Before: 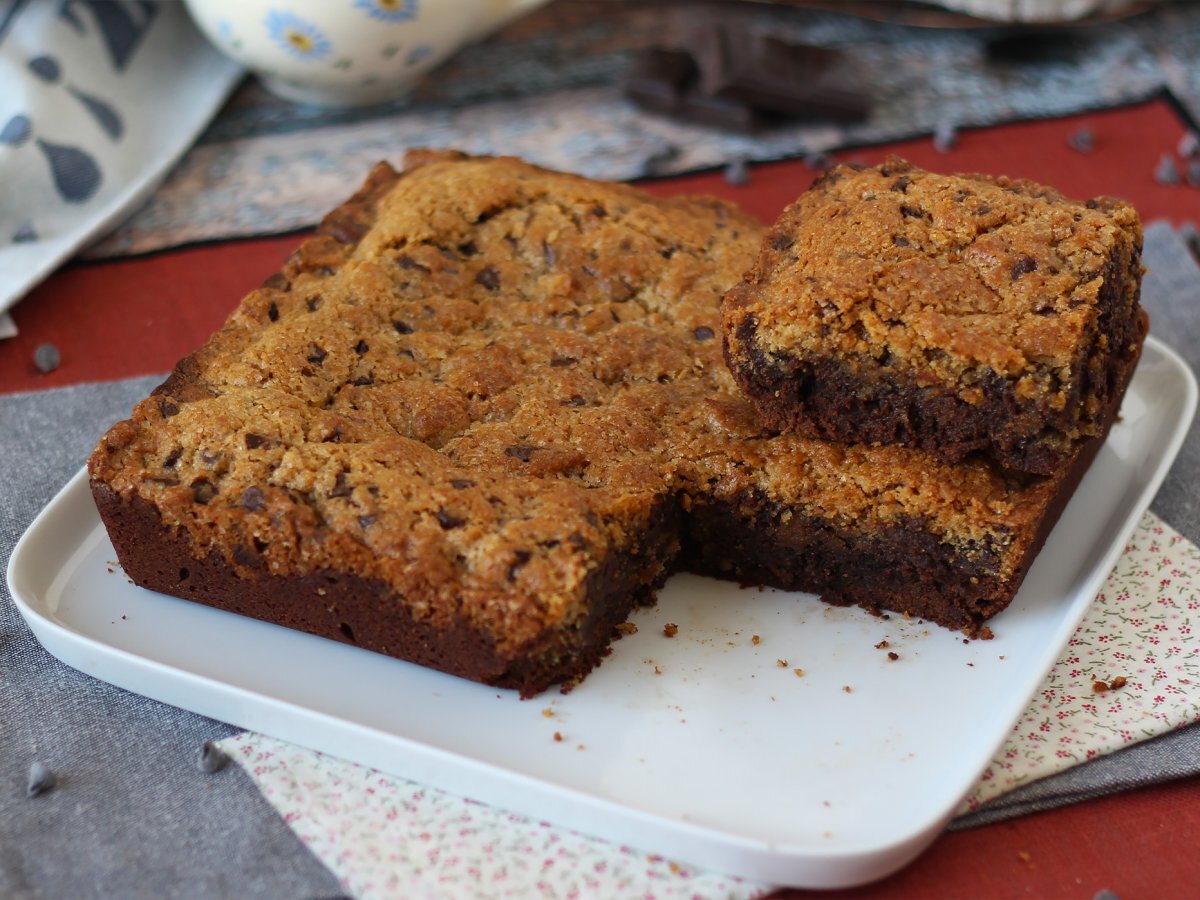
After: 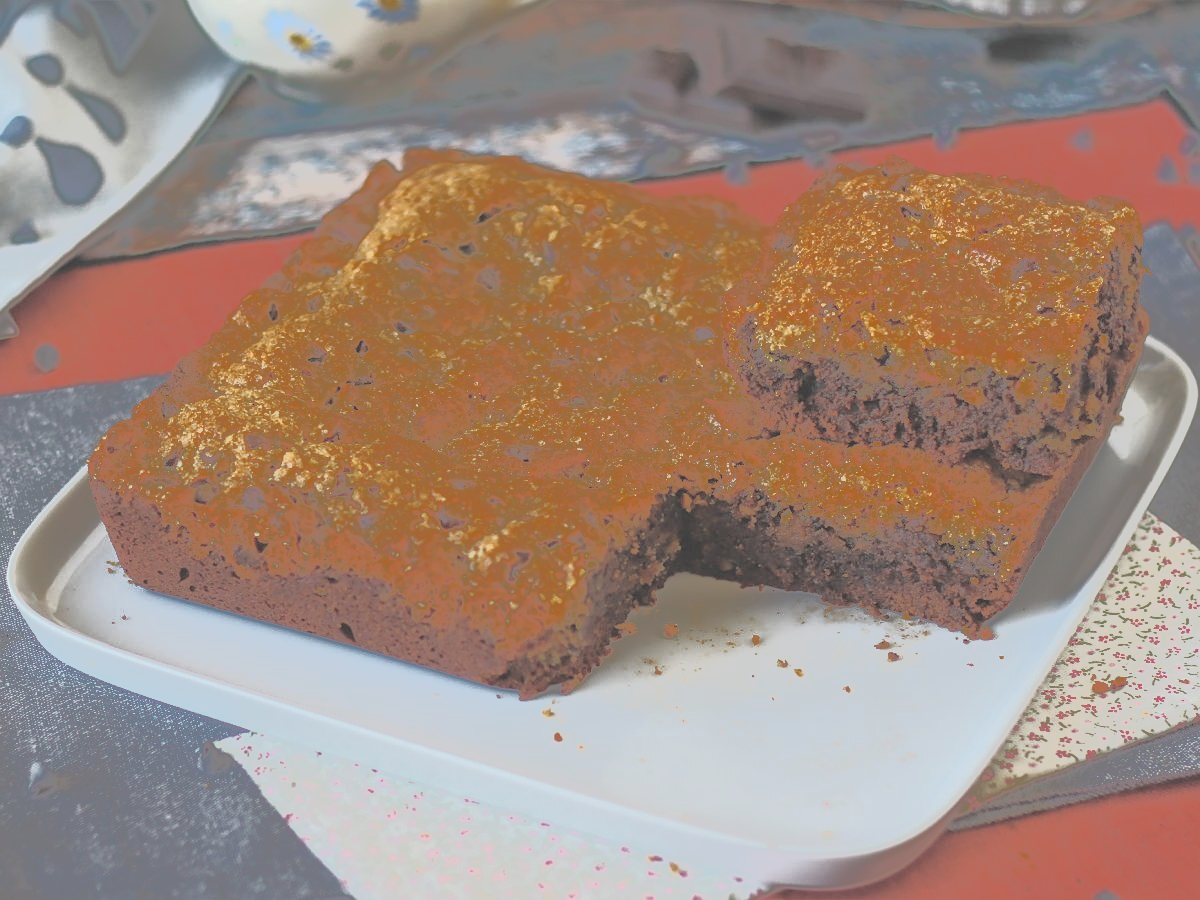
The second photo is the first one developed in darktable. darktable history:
contrast brightness saturation: contrast -0.093, saturation -0.093
tone curve: curves: ch0 [(0, 0) (0.003, 0.011) (0.011, 0.043) (0.025, 0.133) (0.044, 0.226) (0.069, 0.303) (0.1, 0.371) (0.136, 0.429) (0.177, 0.482) (0.224, 0.516) (0.277, 0.539) (0.335, 0.535) (0.399, 0.517) (0.468, 0.498) (0.543, 0.523) (0.623, 0.655) (0.709, 0.83) (0.801, 0.827) (0.898, 0.89) (1, 1)], color space Lab, independent channels, preserve colors none
sharpen: amount 0.216
